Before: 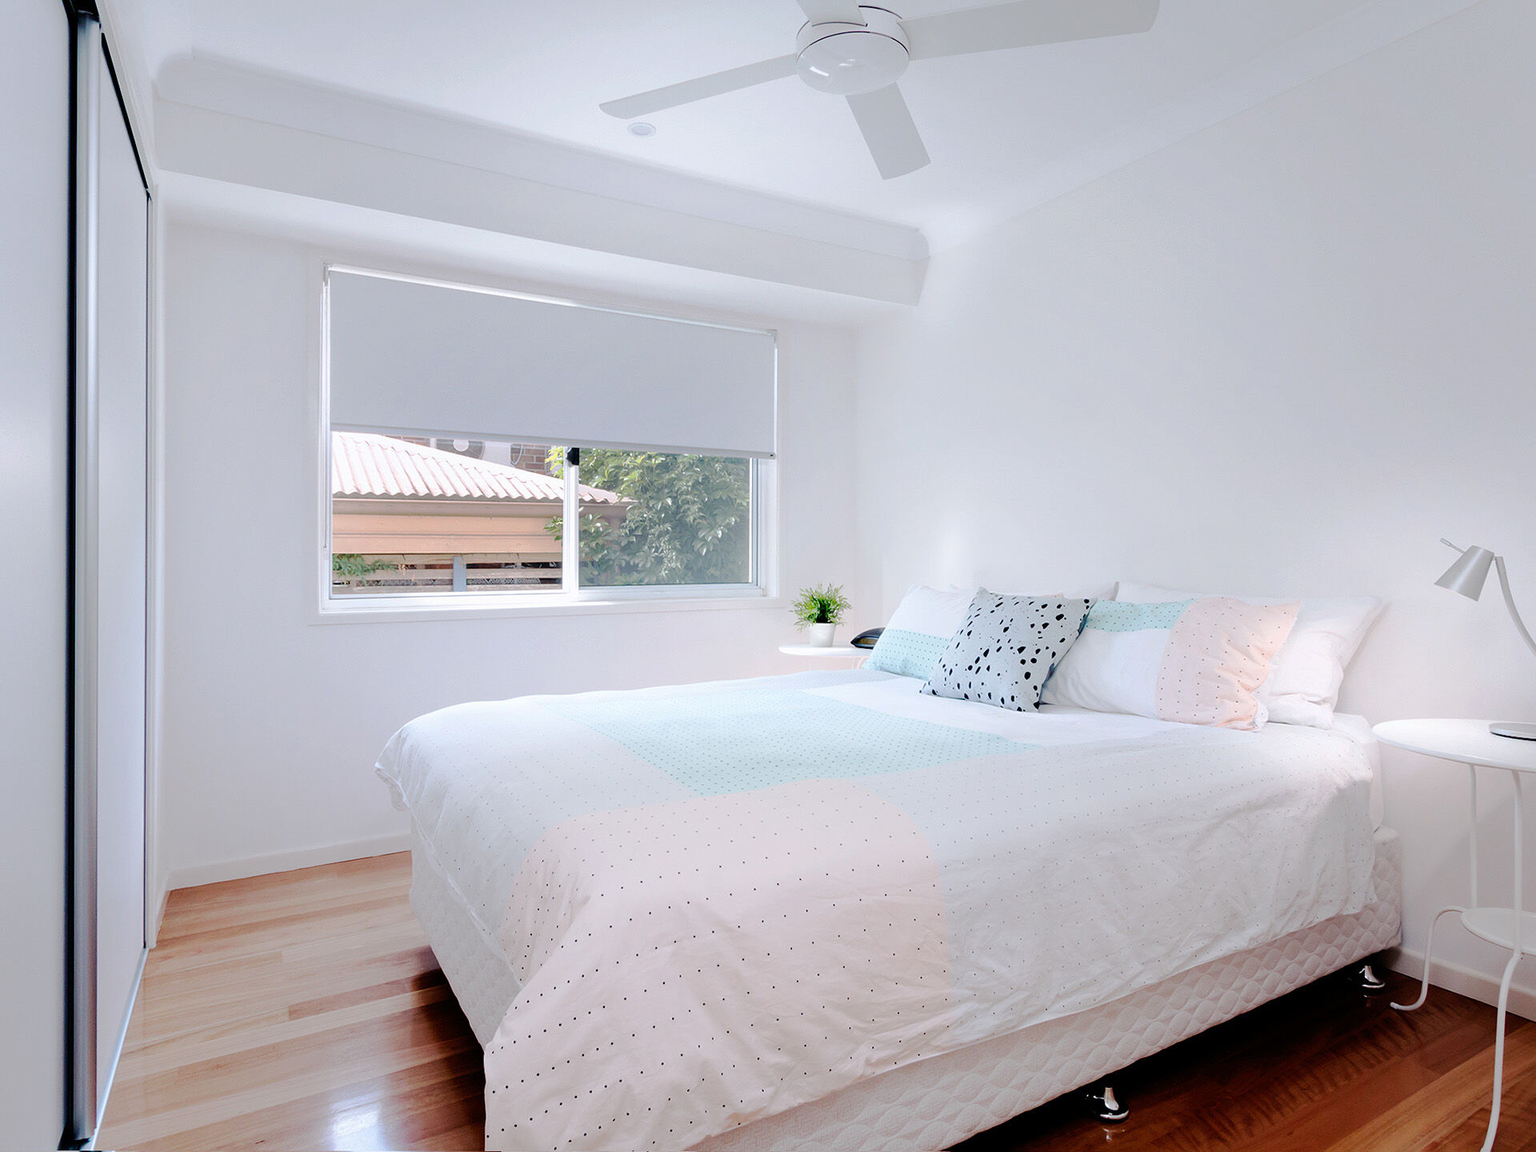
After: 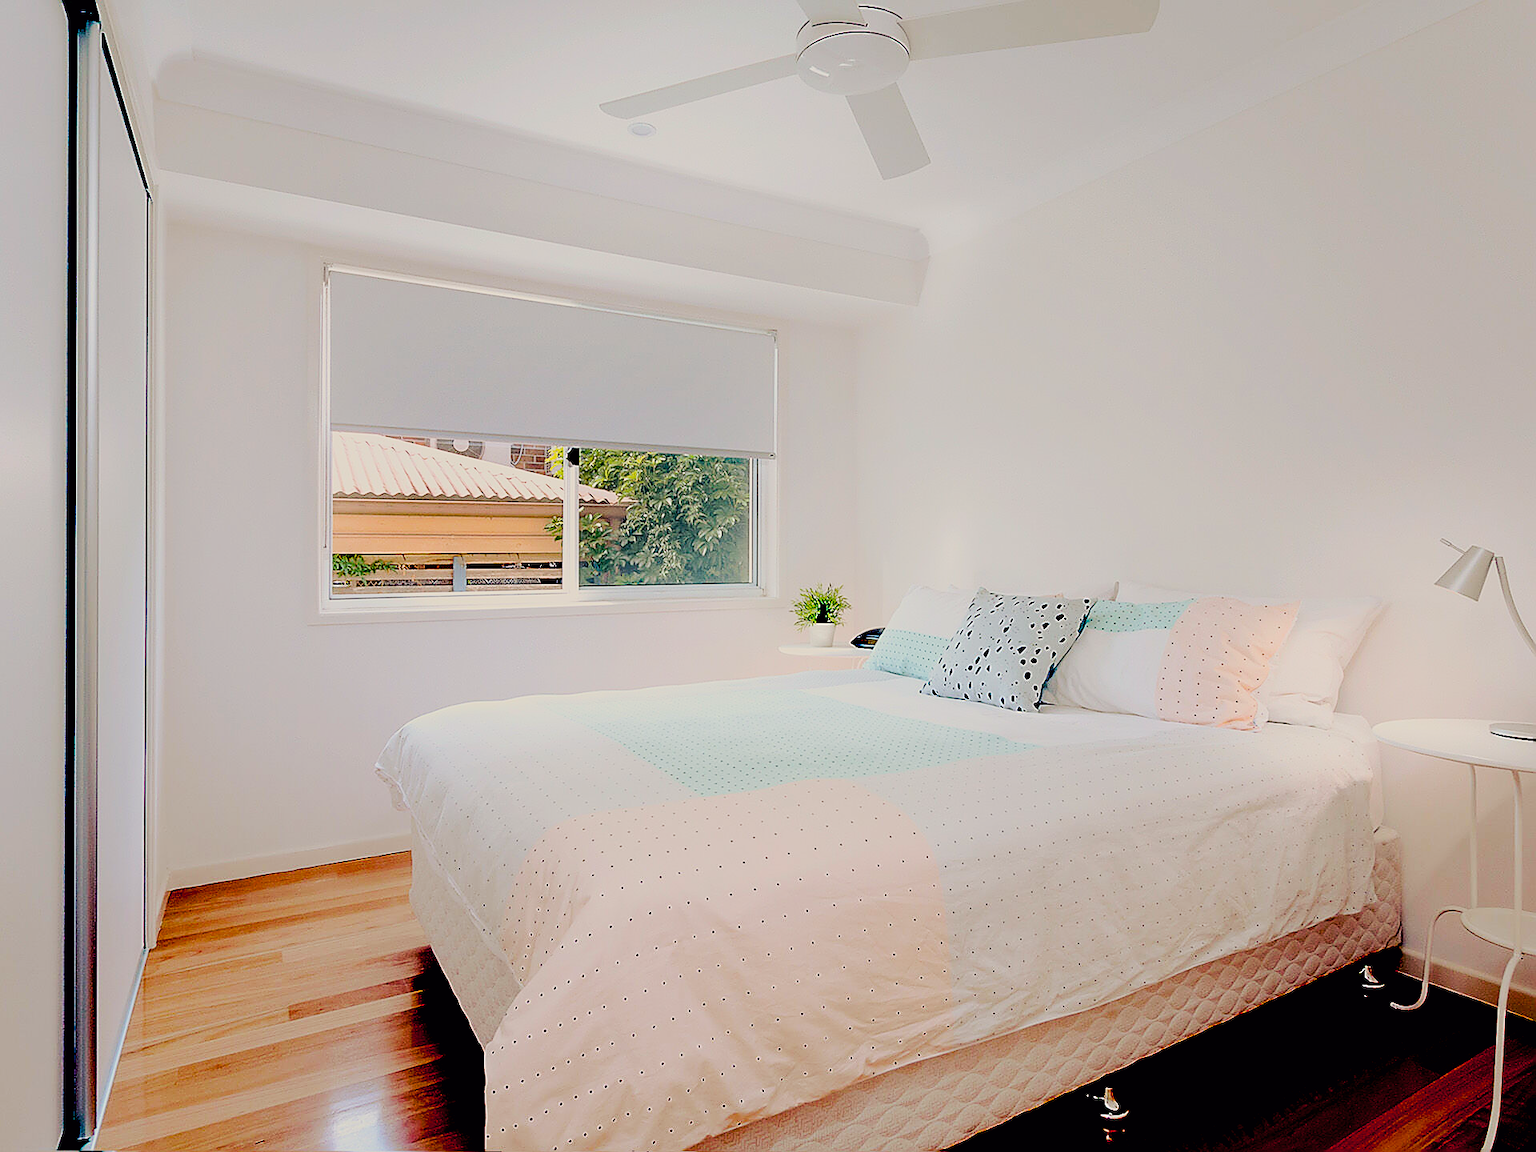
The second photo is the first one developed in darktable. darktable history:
white balance: red 1.045, blue 0.932
color balance rgb: perceptual saturation grading › global saturation 20%, global vibrance 20%
exposure: black level correction 0.1, exposure -0.092 EV, compensate highlight preservation false
filmic rgb: black relative exposure -7.65 EV, white relative exposure 4.56 EV, hardness 3.61, color science v6 (2022)
sharpen: radius 1.4, amount 1.25, threshold 0.7
tone curve: curves: ch0 [(0, 0) (0.003, 0.005) (0.011, 0.011) (0.025, 0.022) (0.044, 0.035) (0.069, 0.051) (0.1, 0.073) (0.136, 0.106) (0.177, 0.147) (0.224, 0.195) (0.277, 0.253) (0.335, 0.315) (0.399, 0.388) (0.468, 0.488) (0.543, 0.586) (0.623, 0.685) (0.709, 0.764) (0.801, 0.838) (0.898, 0.908) (1, 1)], preserve colors none
